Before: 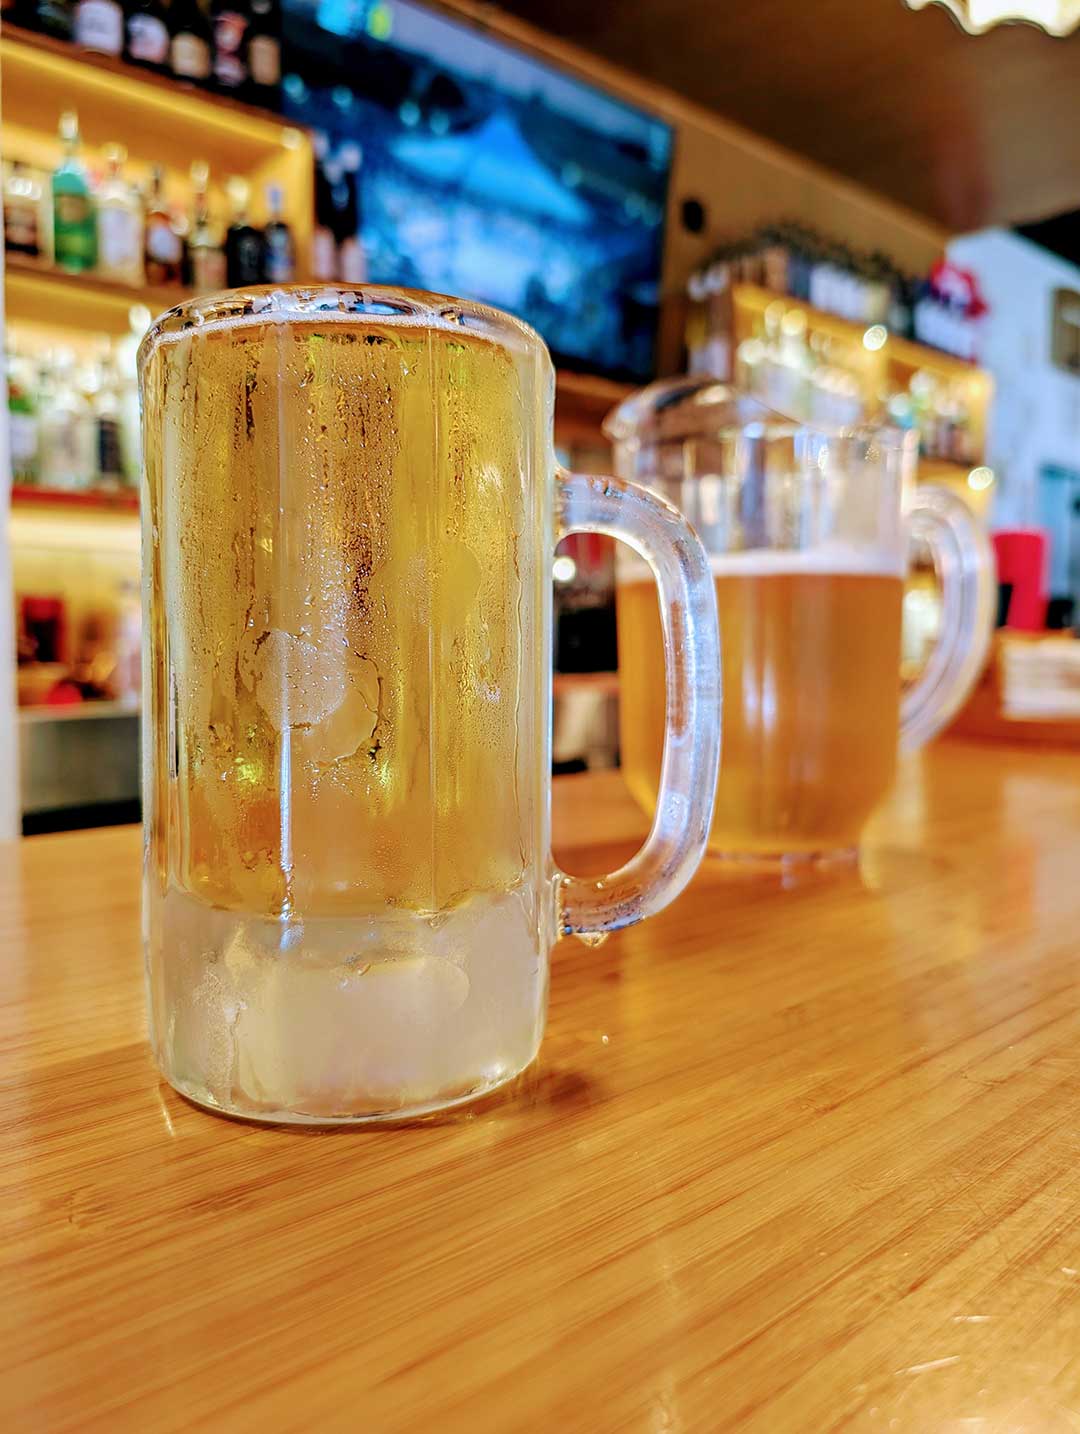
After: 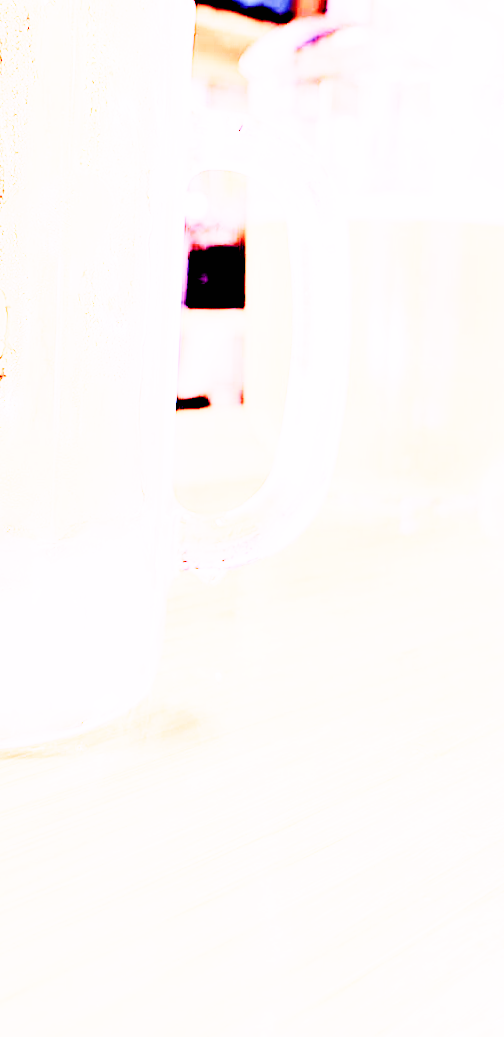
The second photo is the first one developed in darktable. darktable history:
crop: left 35.432%, top 26.233%, right 20.145%, bottom 3.432%
sigmoid: contrast 1.6, skew -0.2, preserve hue 0%, red attenuation 0.1, red rotation 0.035, green attenuation 0.1, green rotation -0.017, blue attenuation 0.15, blue rotation -0.052, base primaries Rec2020
rgb levels: levels [[0.01, 0.419, 0.839], [0, 0.5, 1], [0, 0.5, 1]]
rotate and perspective: rotation 2.27°, automatic cropping off
white balance: red 8, blue 8
